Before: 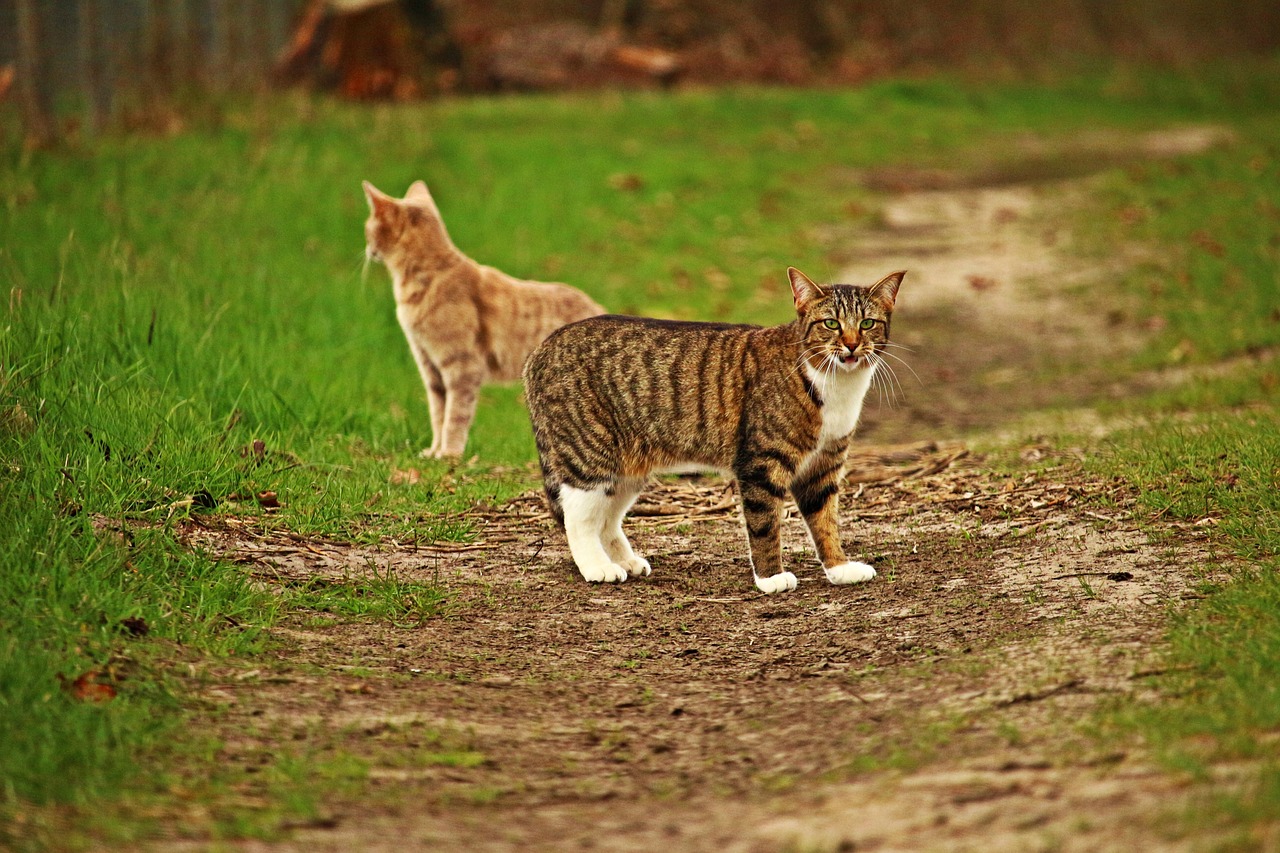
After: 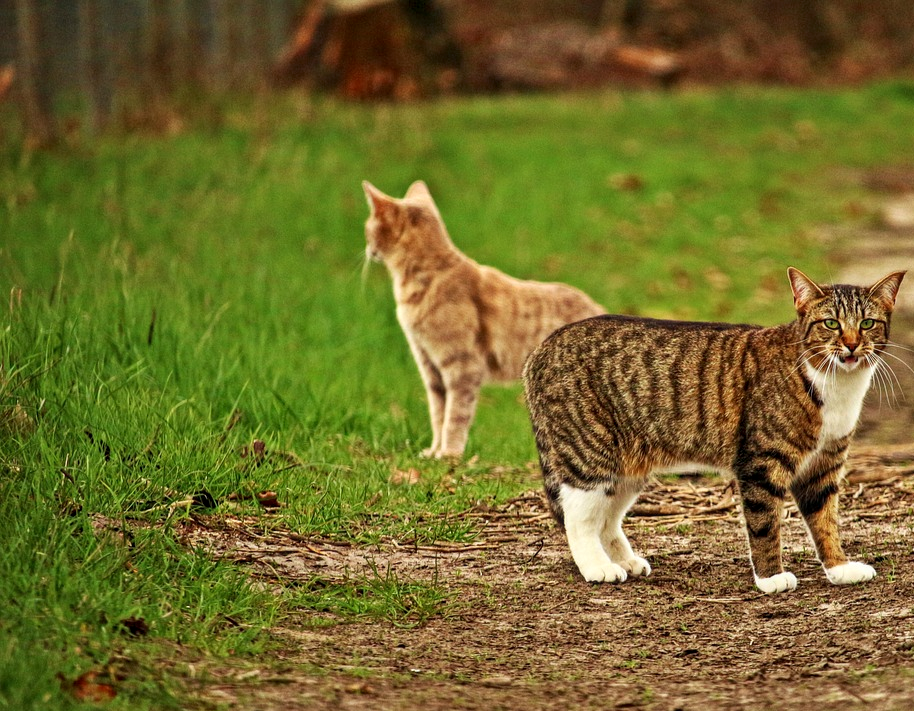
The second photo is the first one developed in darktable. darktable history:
local contrast: on, module defaults
crop: right 28.574%, bottom 16.59%
